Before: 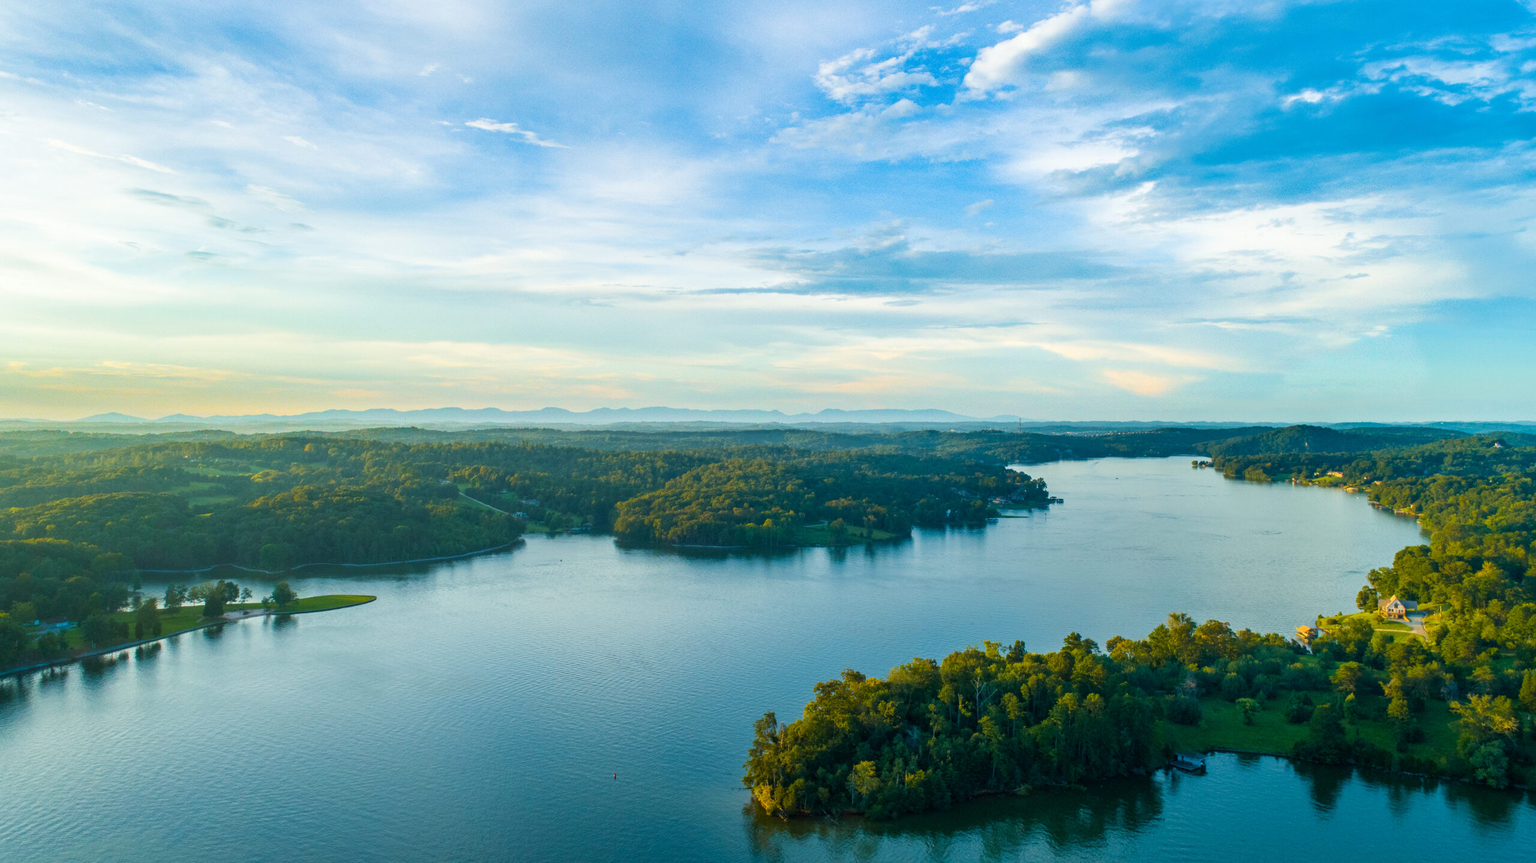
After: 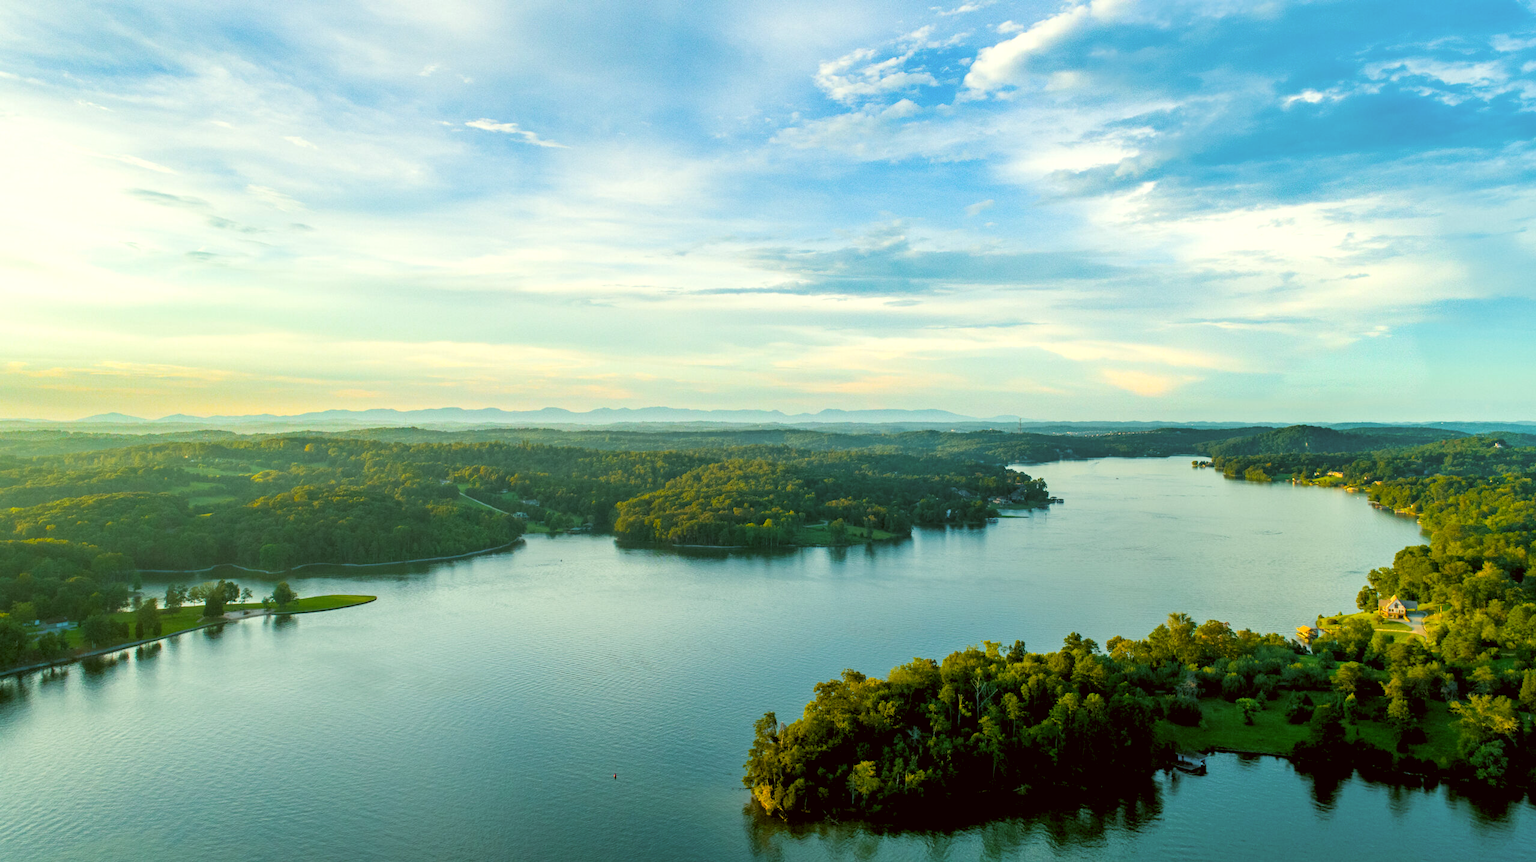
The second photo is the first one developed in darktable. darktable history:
rgb levels: levels [[0.013, 0.434, 0.89], [0, 0.5, 1], [0, 0.5, 1]]
color correction: highlights a* -1.43, highlights b* 10.12, shadows a* 0.395, shadows b* 19.35
